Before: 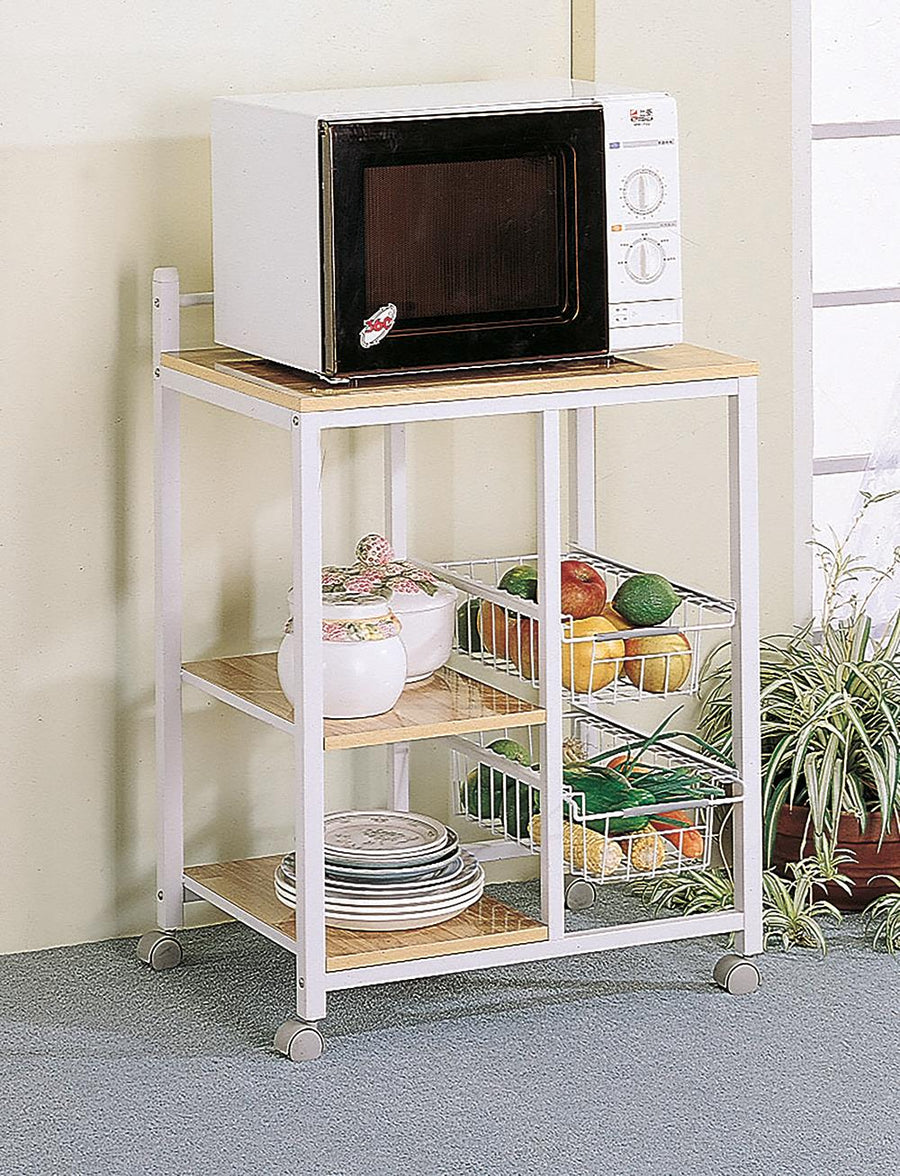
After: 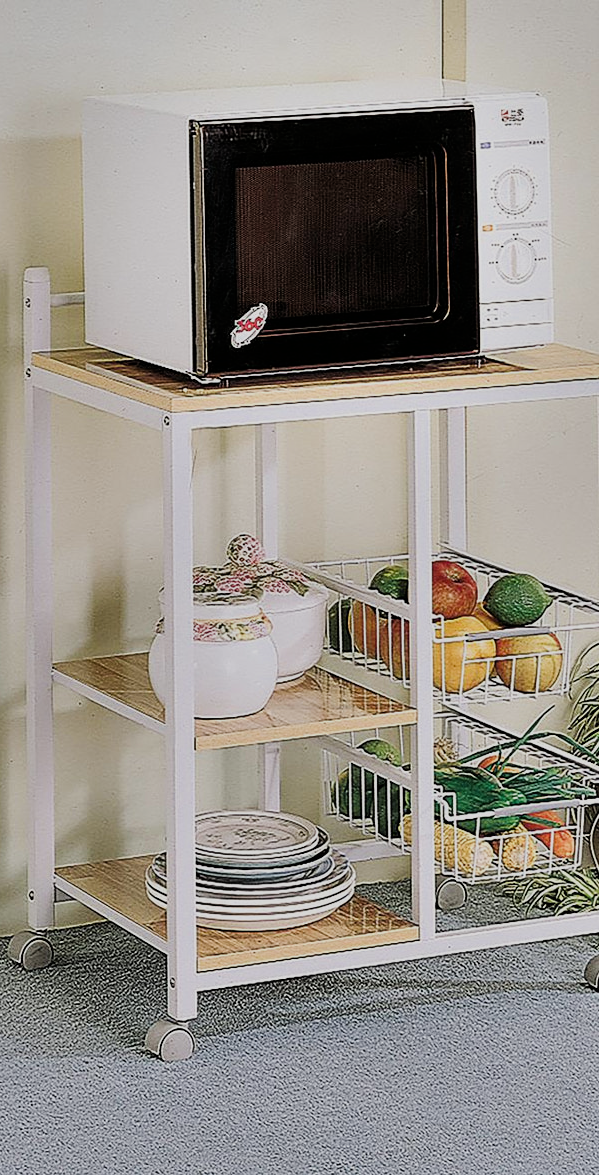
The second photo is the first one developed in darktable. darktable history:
crop and rotate: left 14.369%, right 18.978%
shadows and highlights: shadows 61.22, highlights -60.14, soften with gaussian
filmic rgb: black relative exposure -7.65 EV, white relative exposure 4.56 EV, hardness 3.61, contrast 1.114
